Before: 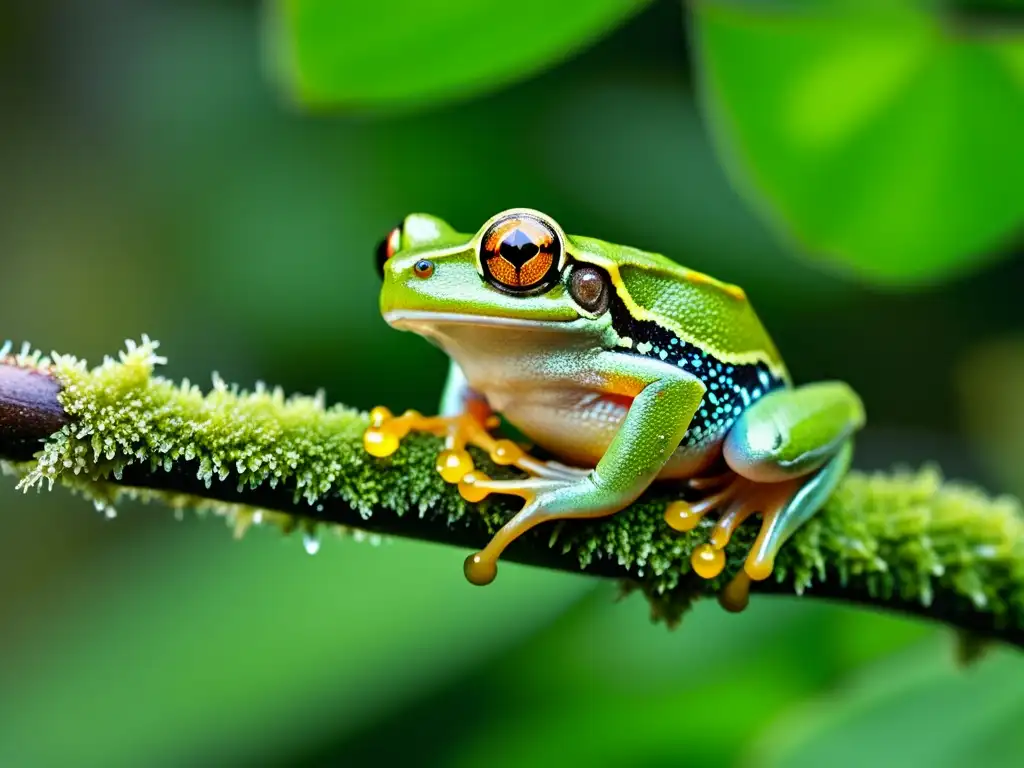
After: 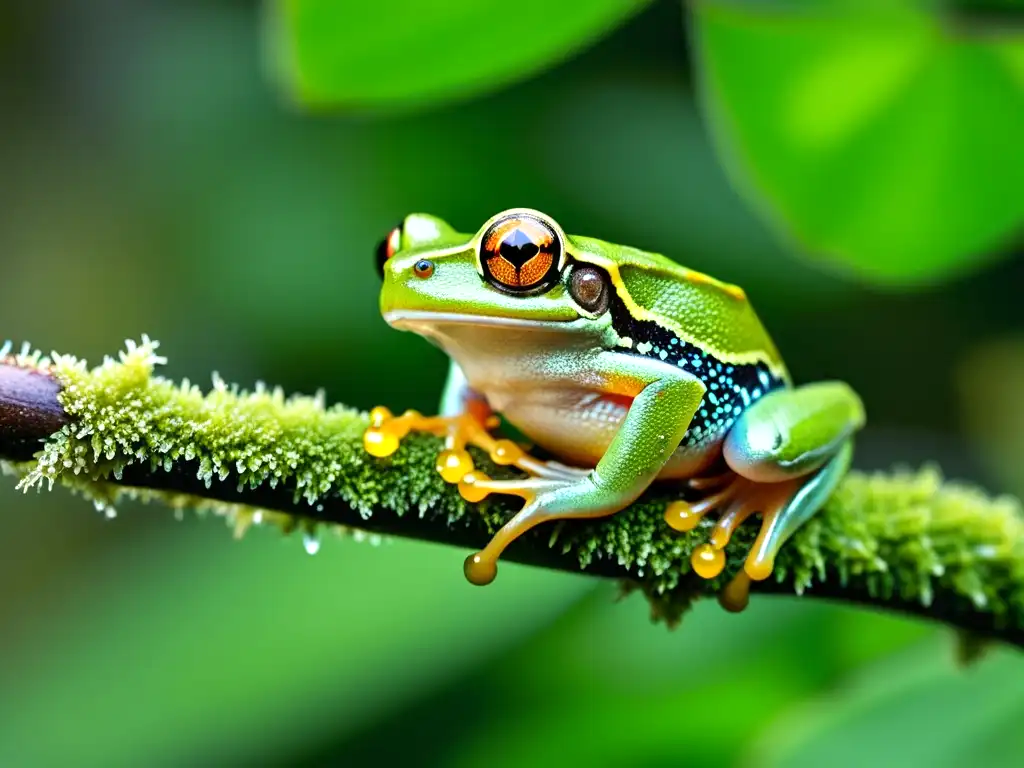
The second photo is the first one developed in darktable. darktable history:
exposure: exposure 0.188 EV, compensate highlight preservation false
